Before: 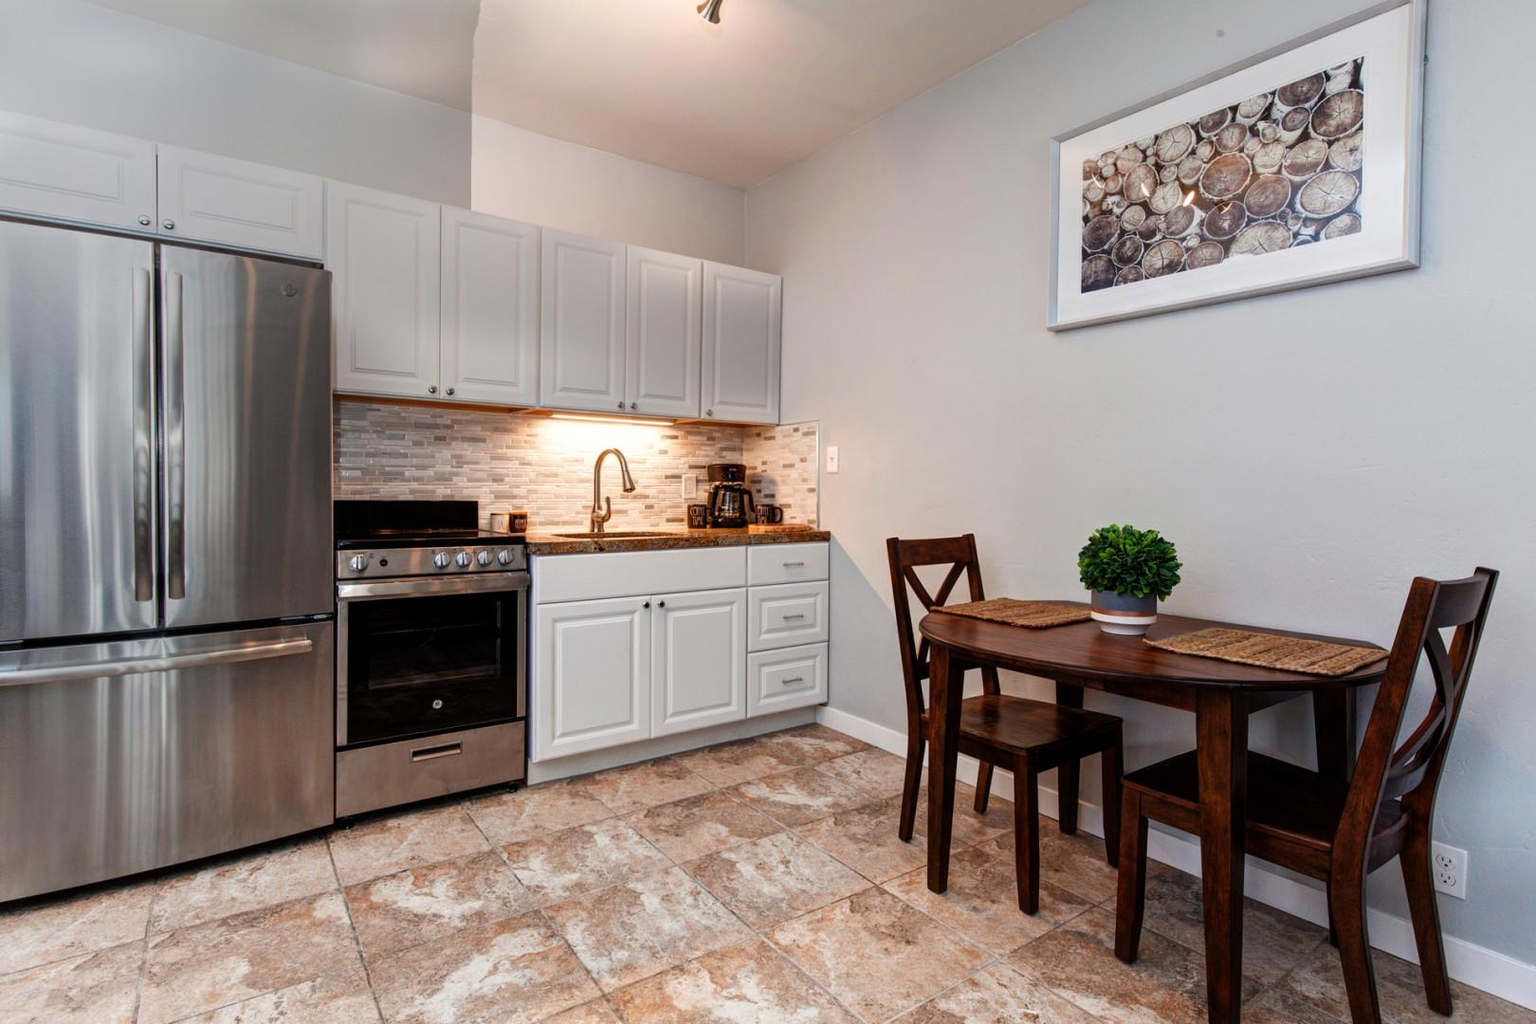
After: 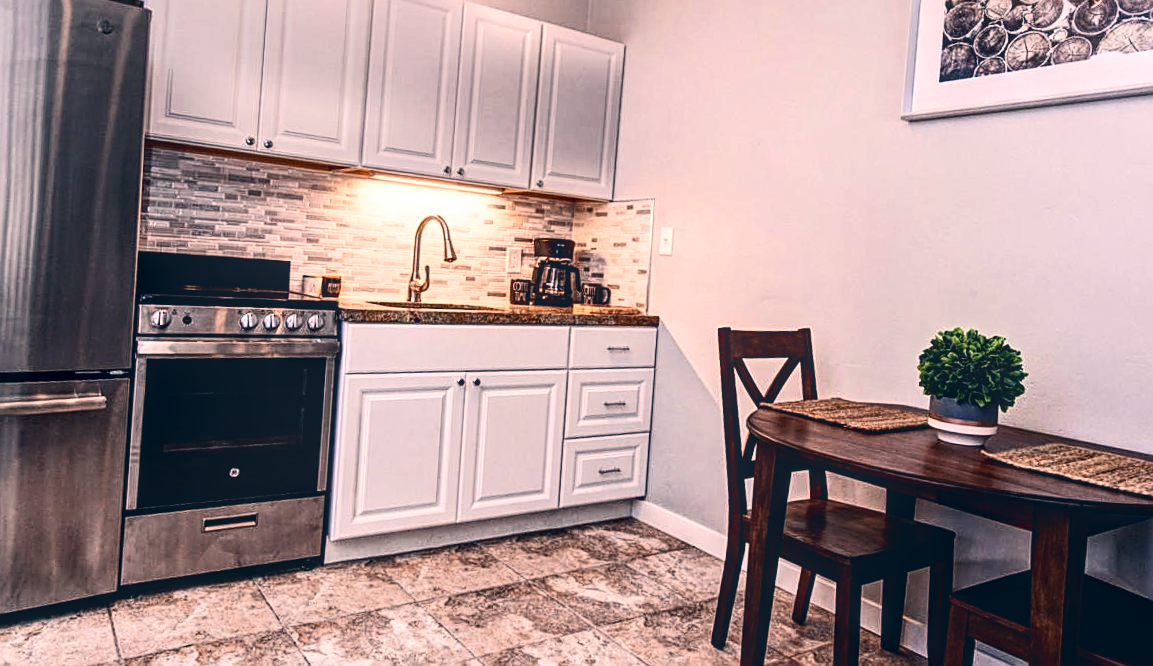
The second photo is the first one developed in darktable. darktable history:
crop and rotate: angle -3.58°, left 9.909%, top 20.535%, right 12.357%, bottom 12.097%
haze removal: compatibility mode true, adaptive false
local contrast: highlights 76%, shadows 55%, detail 176%, midtone range 0.205
color correction: highlights a* 13.94, highlights b* 5.86, shadows a* -4.91, shadows b* -15.15, saturation 0.828
tone curve: curves: ch0 [(0, 0) (0.004, 0.001) (0.133, 0.112) (0.325, 0.362) (0.832, 0.893) (1, 1)], color space Lab, independent channels, preserve colors none
levels: white 99.9%
contrast brightness saturation: contrast 0.29
sharpen: on, module defaults
